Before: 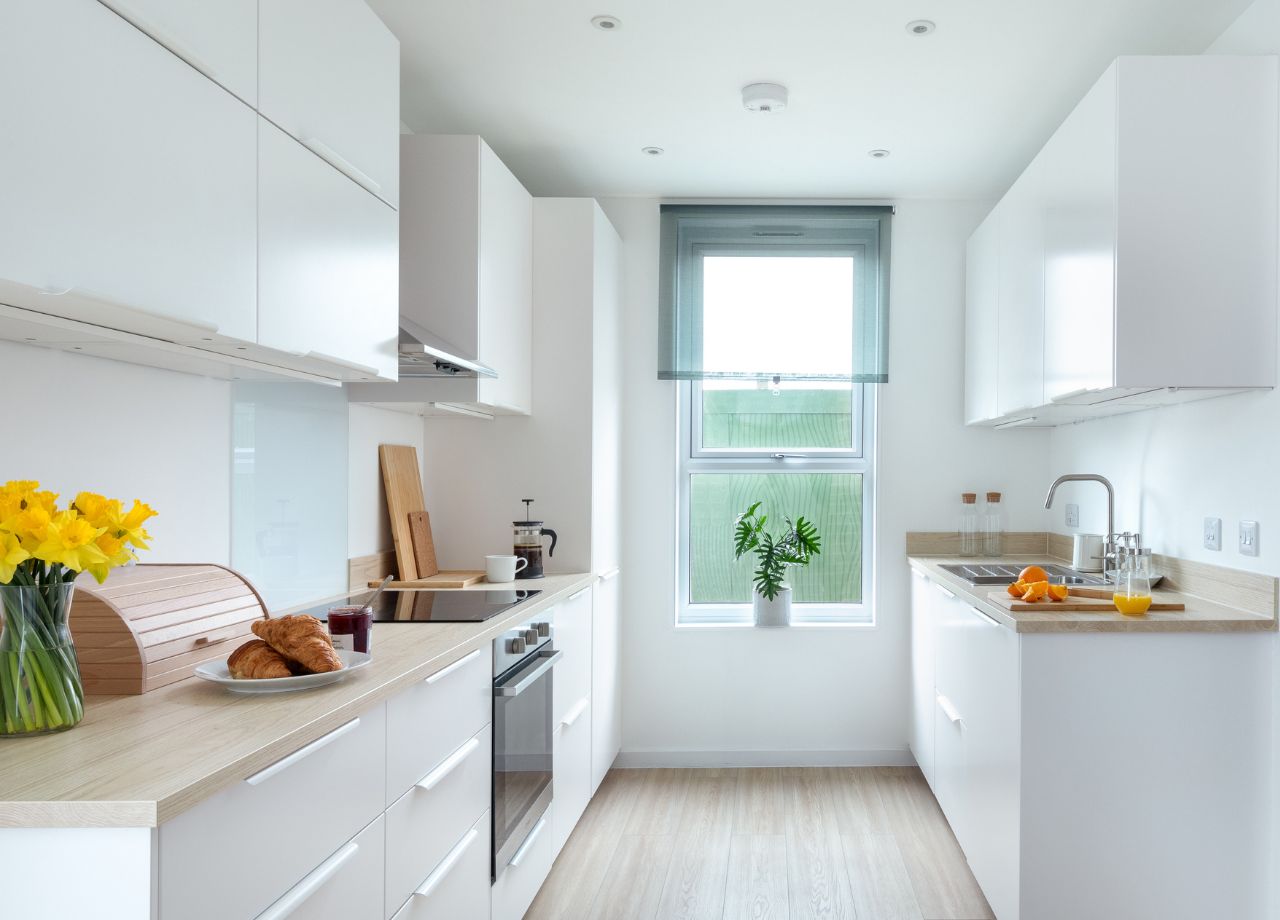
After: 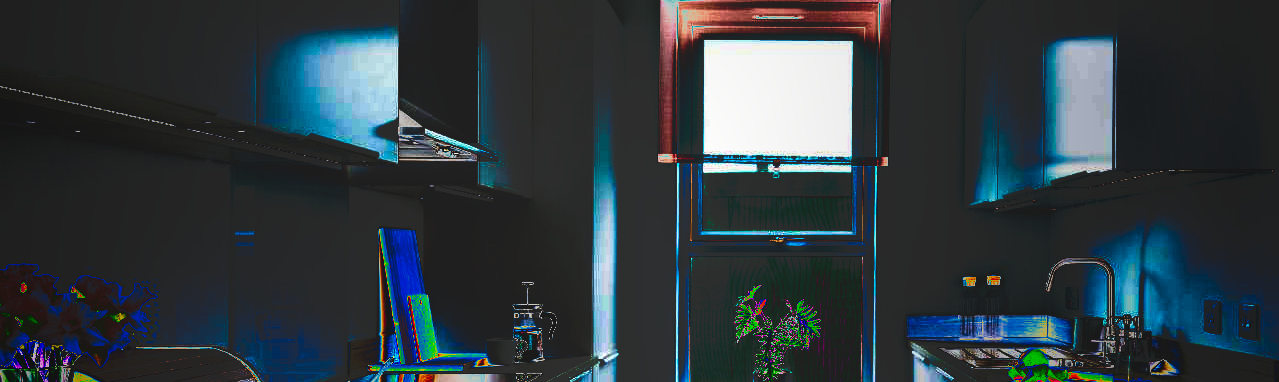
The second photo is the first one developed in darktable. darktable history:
tone curve: curves: ch0 [(0, 0) (0.003, 0.99) (0.011, 0.983) (0.025, 0.934) (0.044, 0.719) (0.069, 0.382) (0.1, 0.204) (0.136, 0.093) (0.177, 0.094) (0.224, 0.093) (0.277, 0.098) (0.335, 0.214) (0.399, 0.616) (0.468, 0.827) (0.543, 0.464) (0.623, 0.145) (0.709, 0.127) (0.801, 0.187) (0.898, 0.203) (1, 1)], preserve colors none
crop and rotate: top 23.791%, bottom 34.619%
vignetting: fall-off start 17.31%, fall-off radius 137.7%, saturation 0.03, center (-0.026, 0.4), width/height ratio 0.622, shape 0.599
